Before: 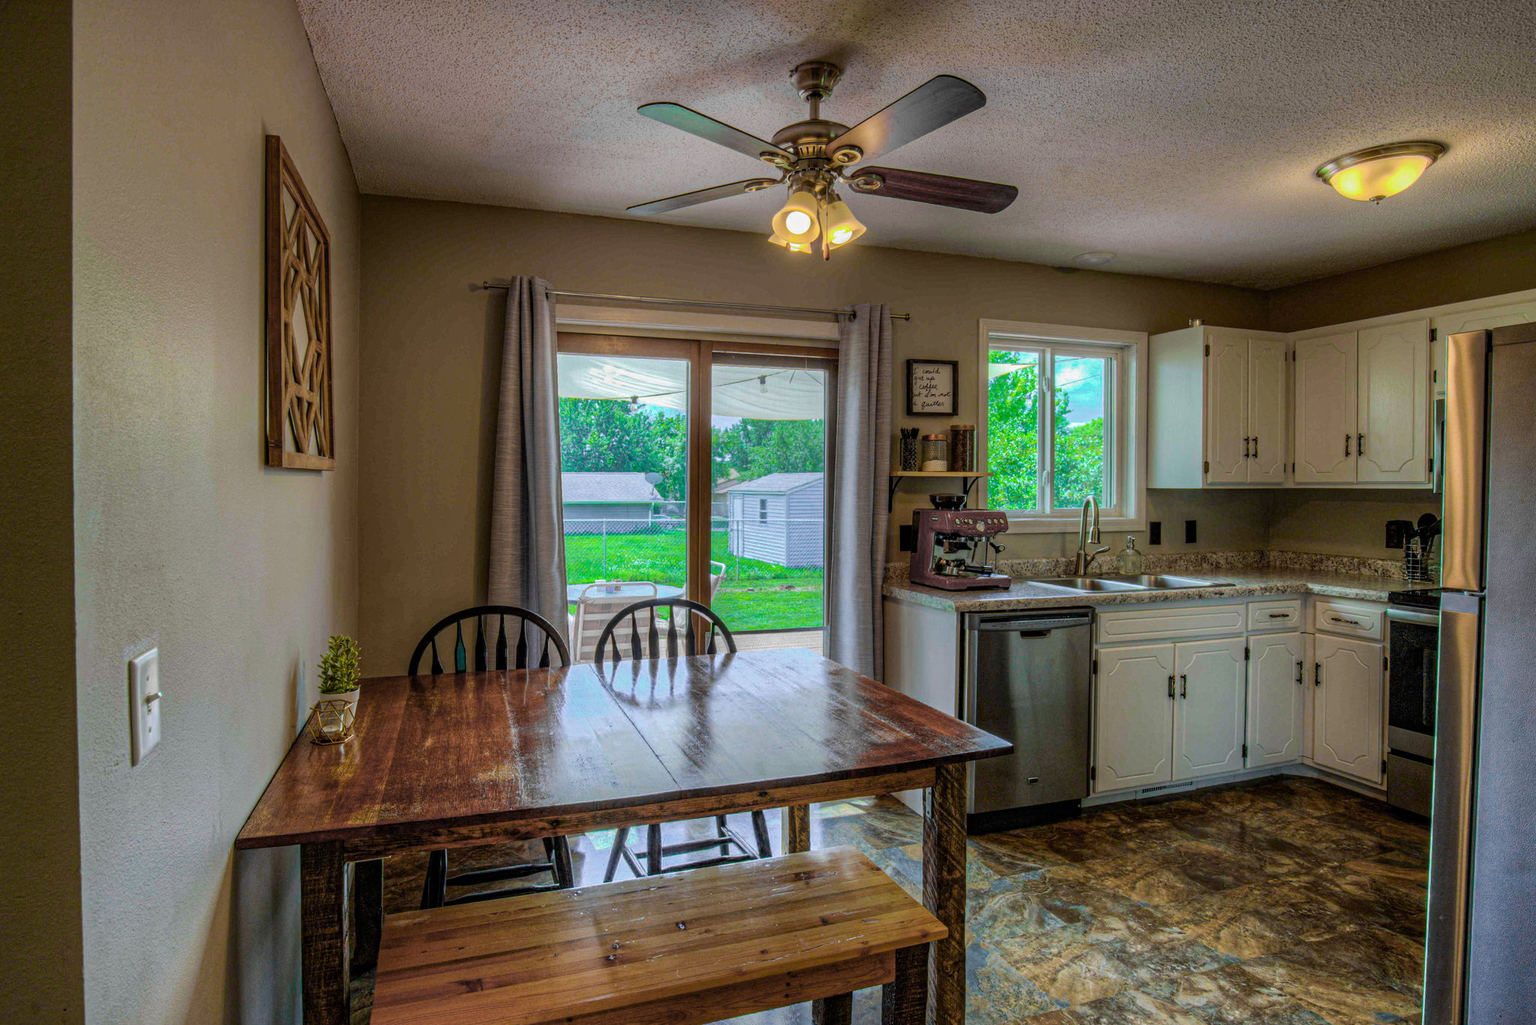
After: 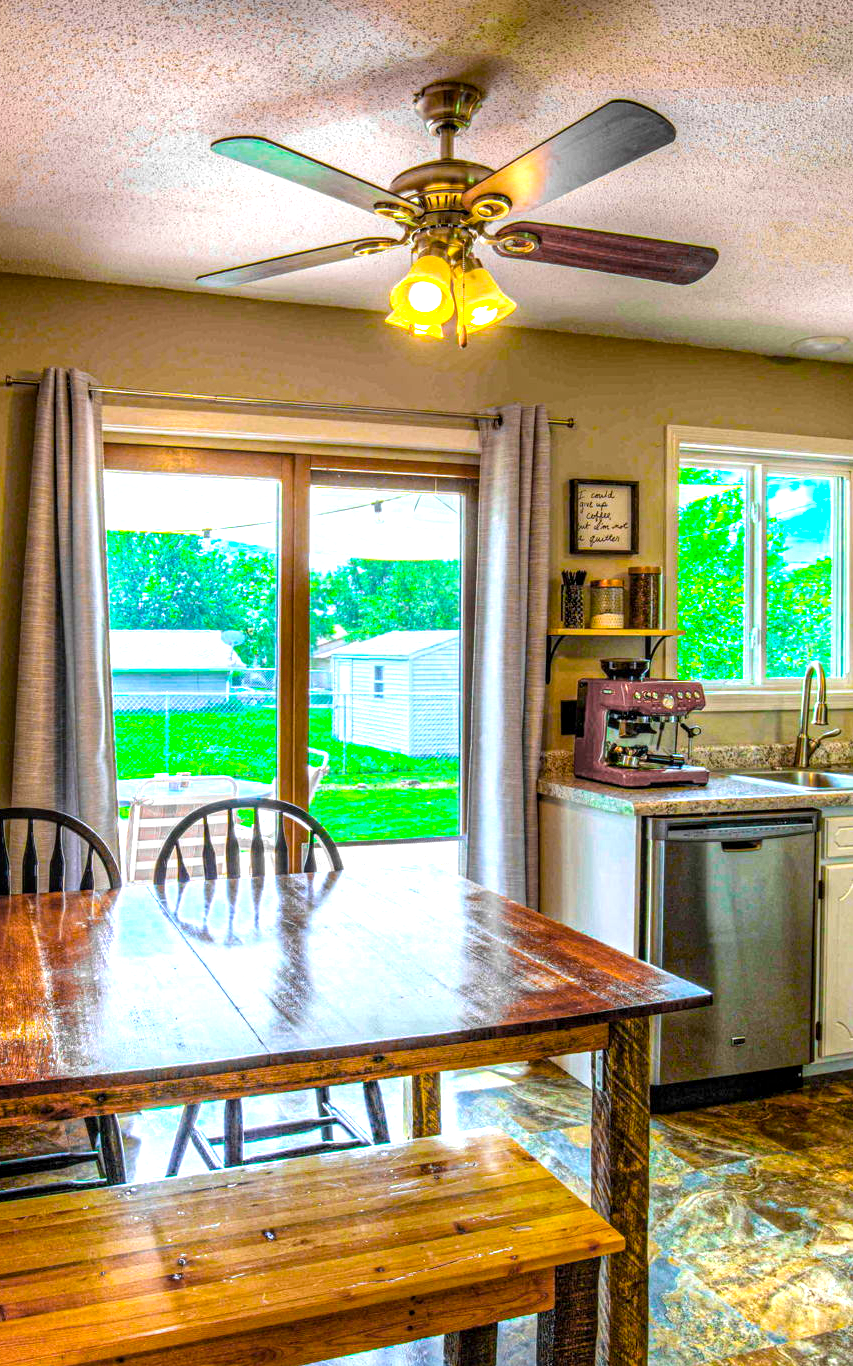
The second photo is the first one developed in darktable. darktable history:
color balance: mode lift, gamma, gain (sRGB)
exposure: black level correction 0, exposure 1.388 EV, compensate exposure bias true, compensate highlight preservation false
local contrast: on, module defaults
color balance rgb: linear chroma grading › global chroma 15%, perceptual saturation grading › global saturation 30%
crop: left 31.229%, right 27.105%
